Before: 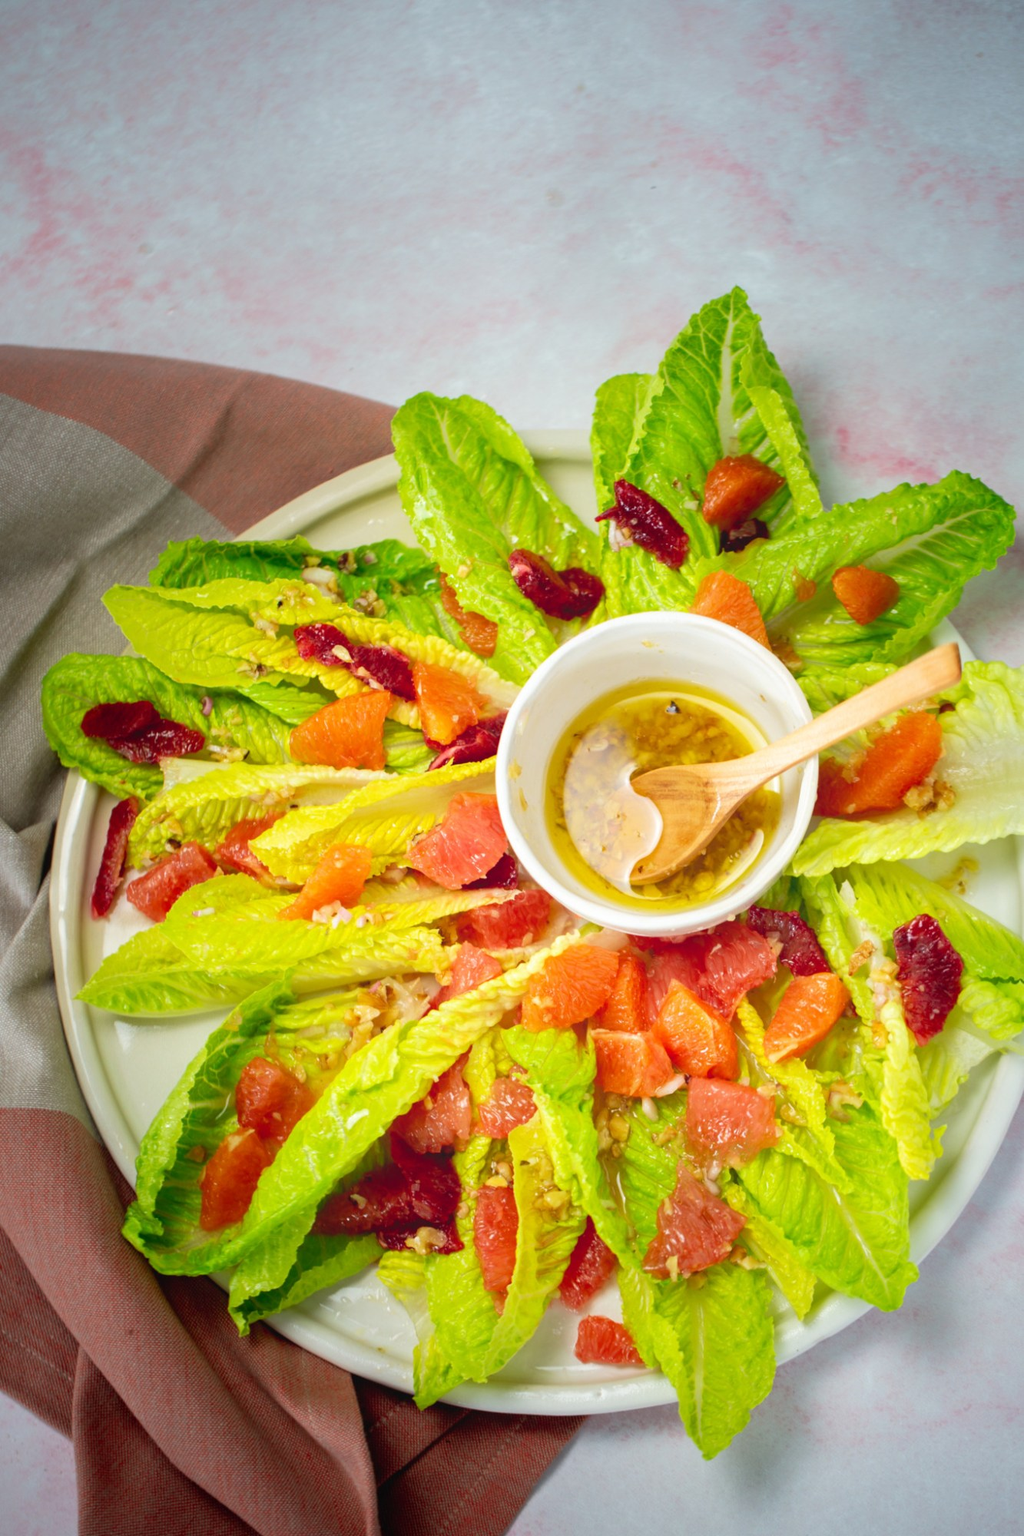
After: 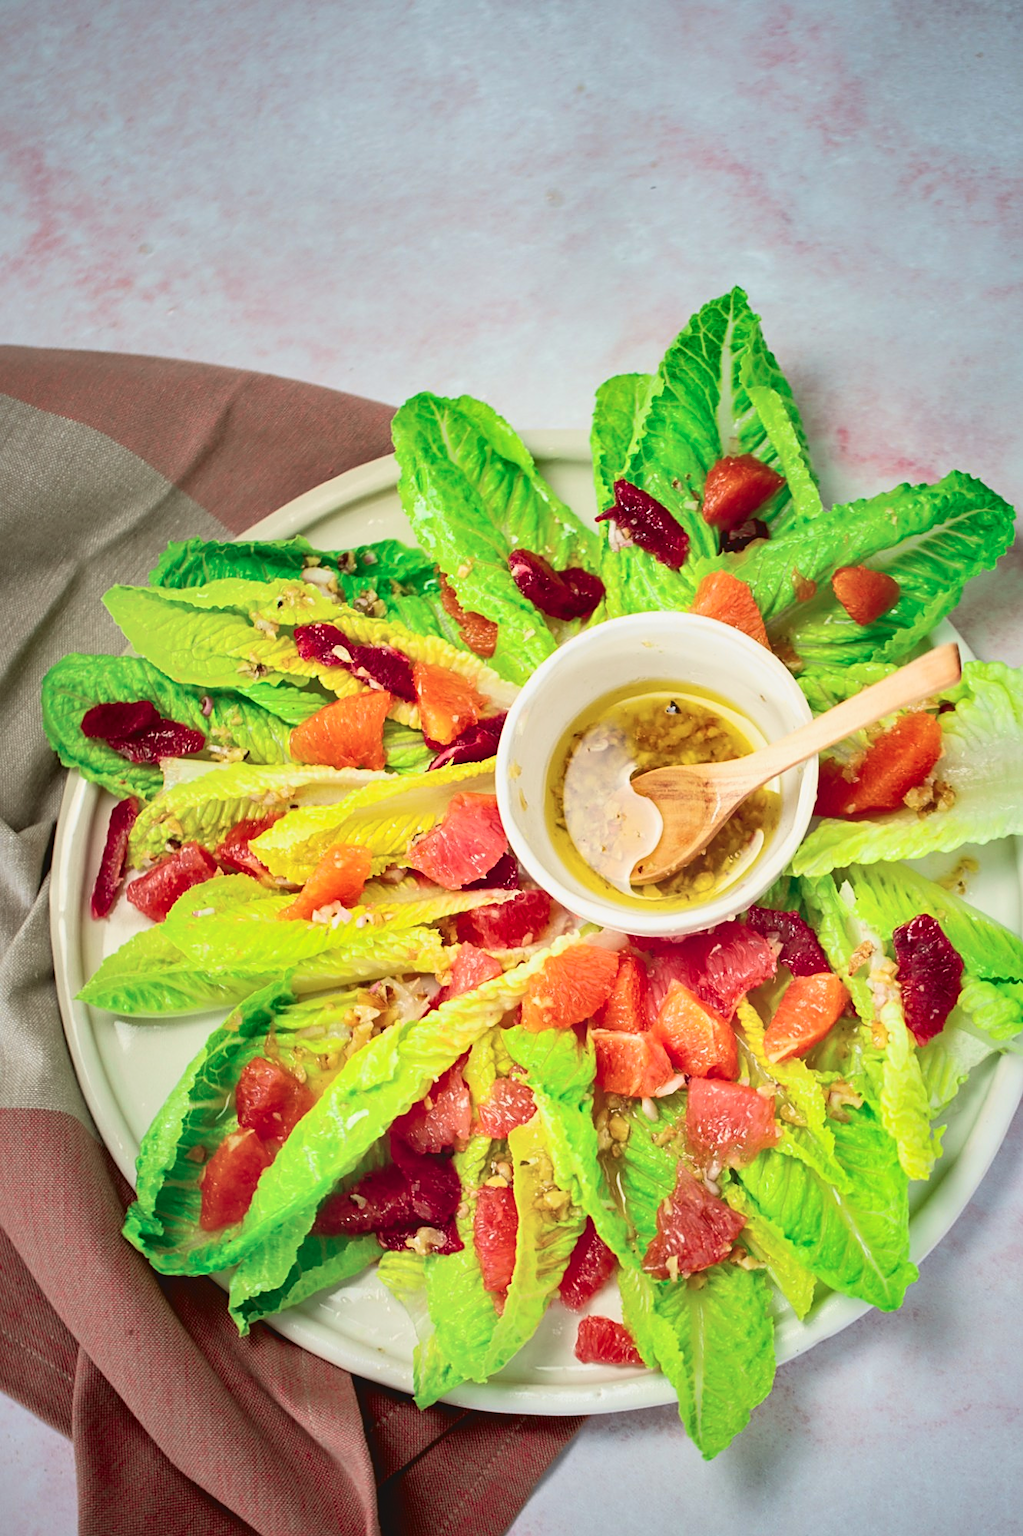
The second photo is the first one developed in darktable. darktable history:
shadows and highlights: low approximation 0.01, soften with gaussian
sharpen: on, module defaults
tone curve: curves: ch0 [(0, 0.039) (0.104, 0.094) (0.285, 0.301) (0.689, 0.764) (0.89, 0.926) (0.994, 0.971)]; ch1 [(0, 0) (0.337, 0.249) (0.437, 0.411) (0.485, 0.487) (0.515, 0.514) (0.566, 0.563) (0.641, 0.655) (1, 1)]; ch2 [(0, 0) (0.314, 0.301) (0.421, 0.411) (0.502, 0.505) (0.528, 0.54) (0.557, 0.555) (0.612, 0.583) (0.722, 0.67) (1, 1)], color space Lab, independent channels, preserve colors none
